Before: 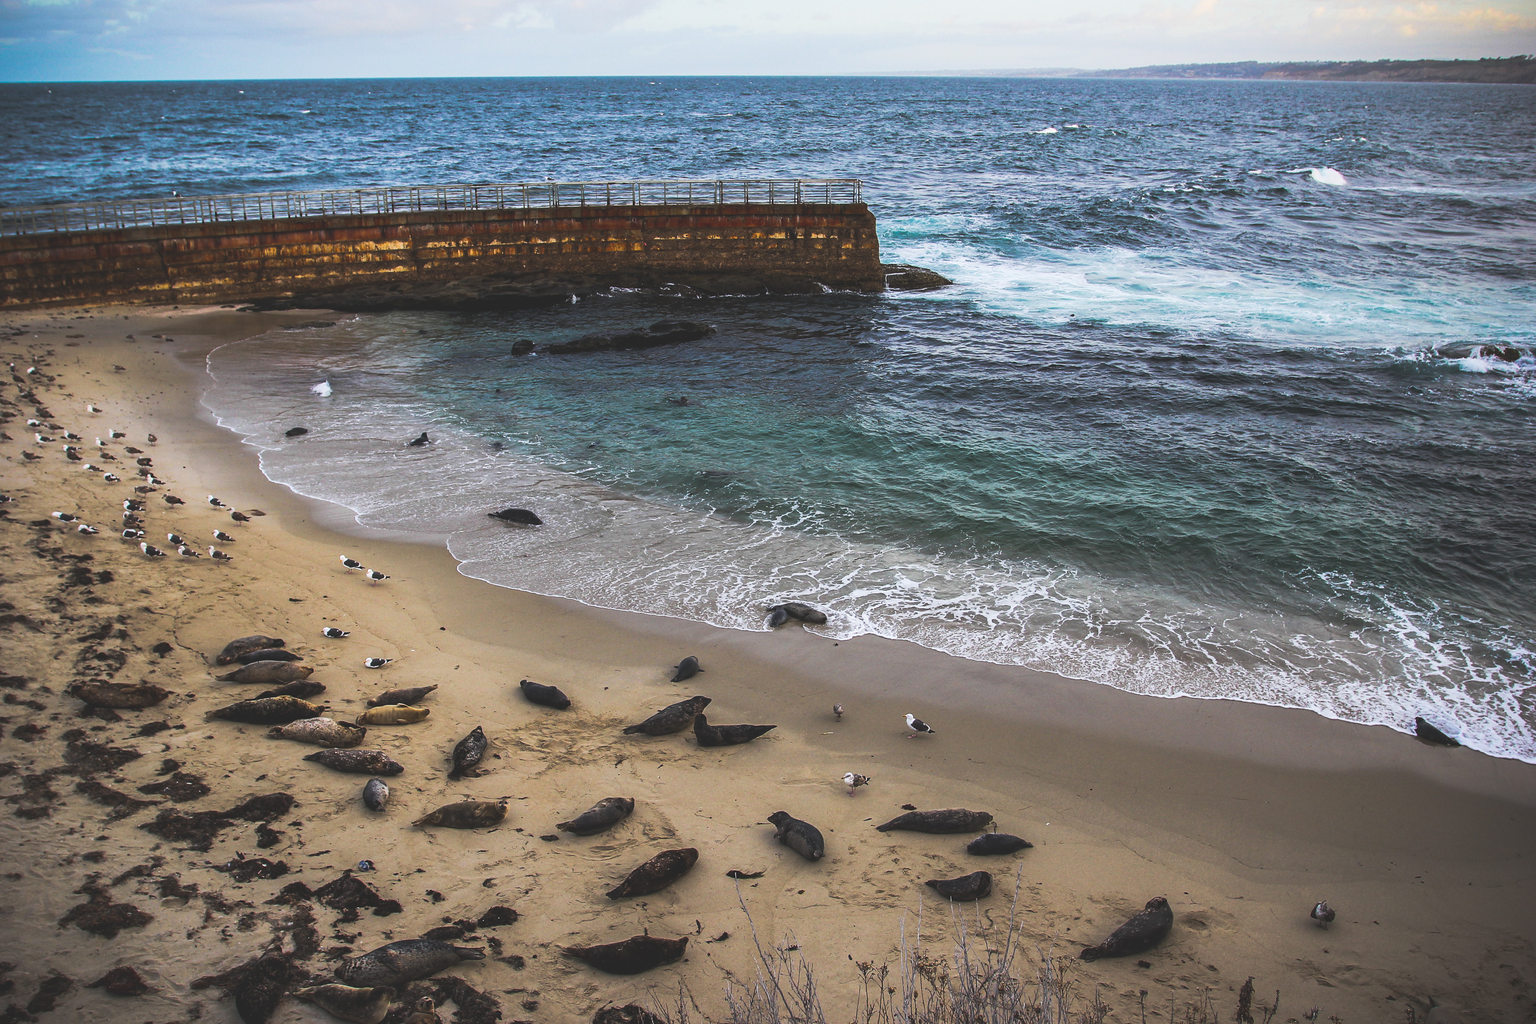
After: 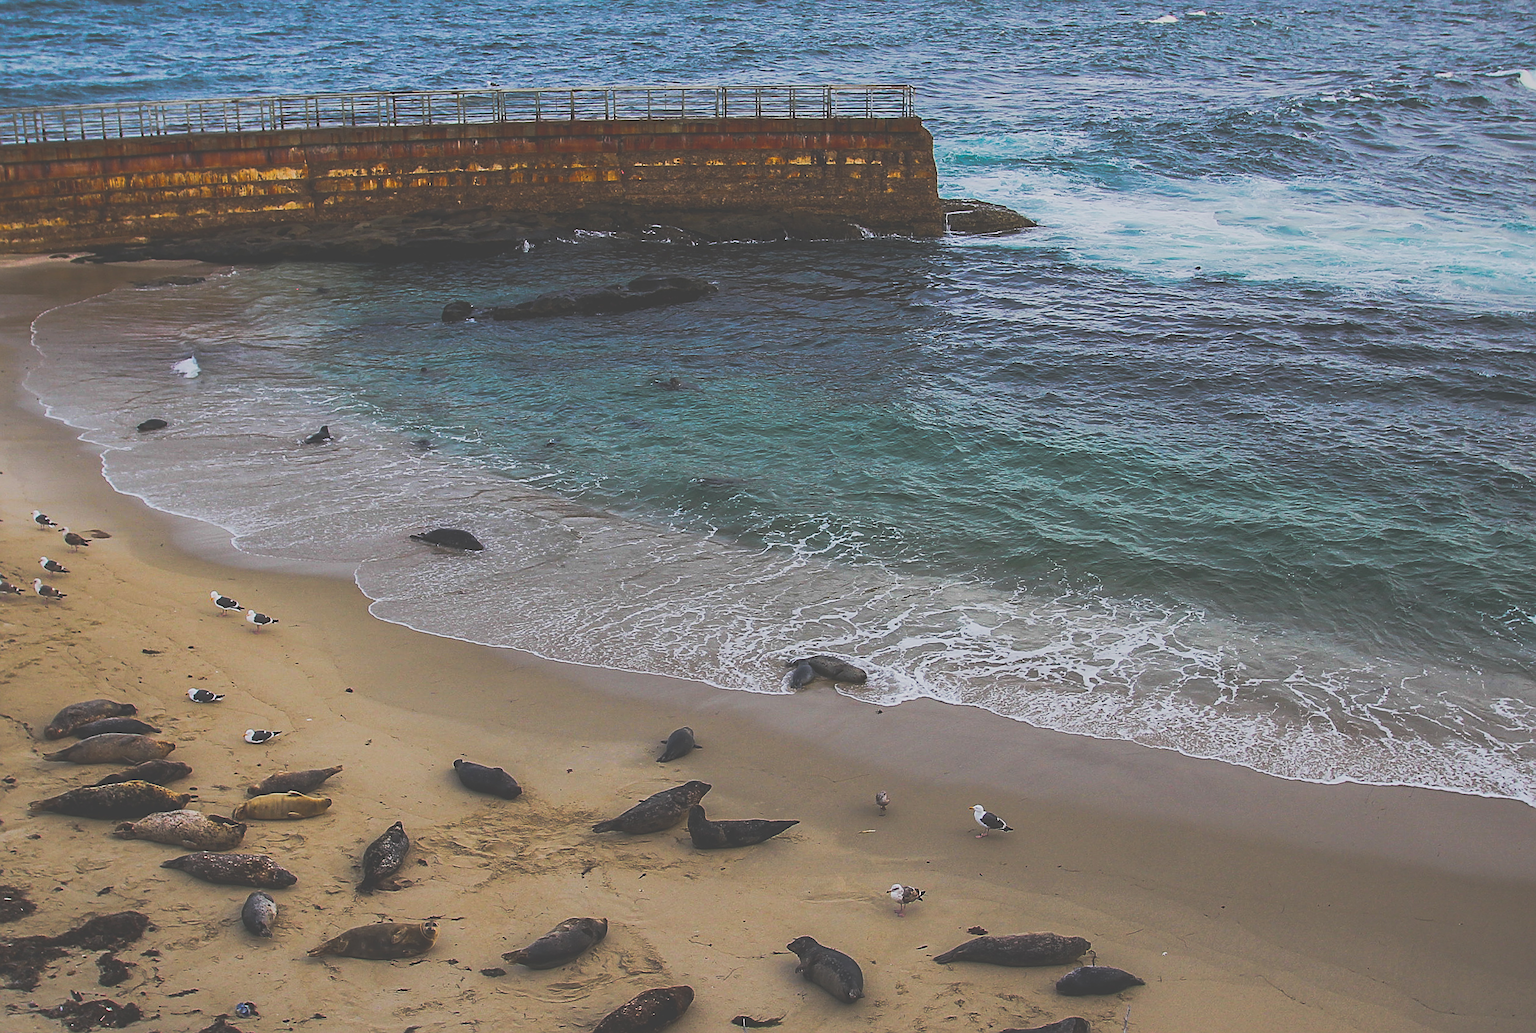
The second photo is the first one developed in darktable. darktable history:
crop and rotate: left 11.967%, top 11.393%, right 13.805%, bottom 13.725%
contrast brightness saturation: contrast -0.293
sharpen: amount 0.495
